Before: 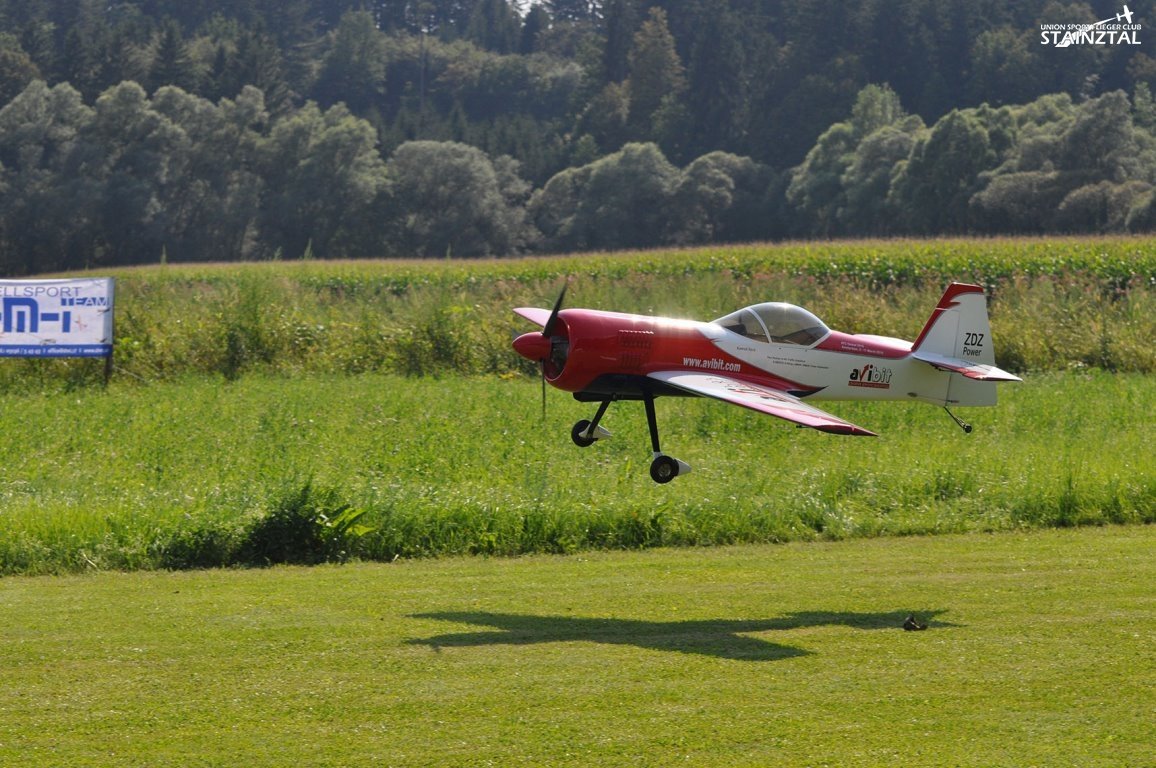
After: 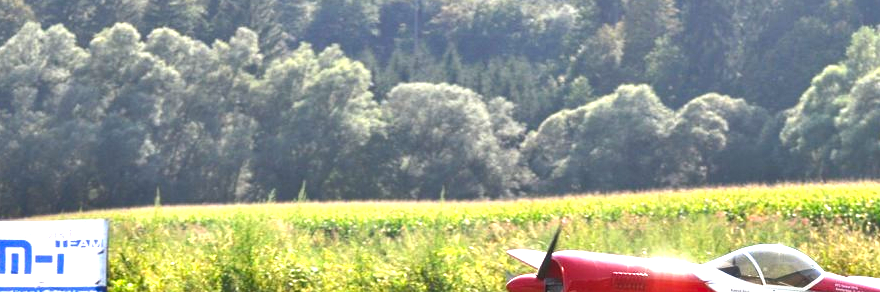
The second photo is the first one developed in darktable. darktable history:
exposure: black level correction 0, exposure 1.989 EV, compensate highlight preservation false
shadows and highlights: soften with gaussian
crop: left 0.582%, top 7.633%, right 23.281%, bottom 54.289%
